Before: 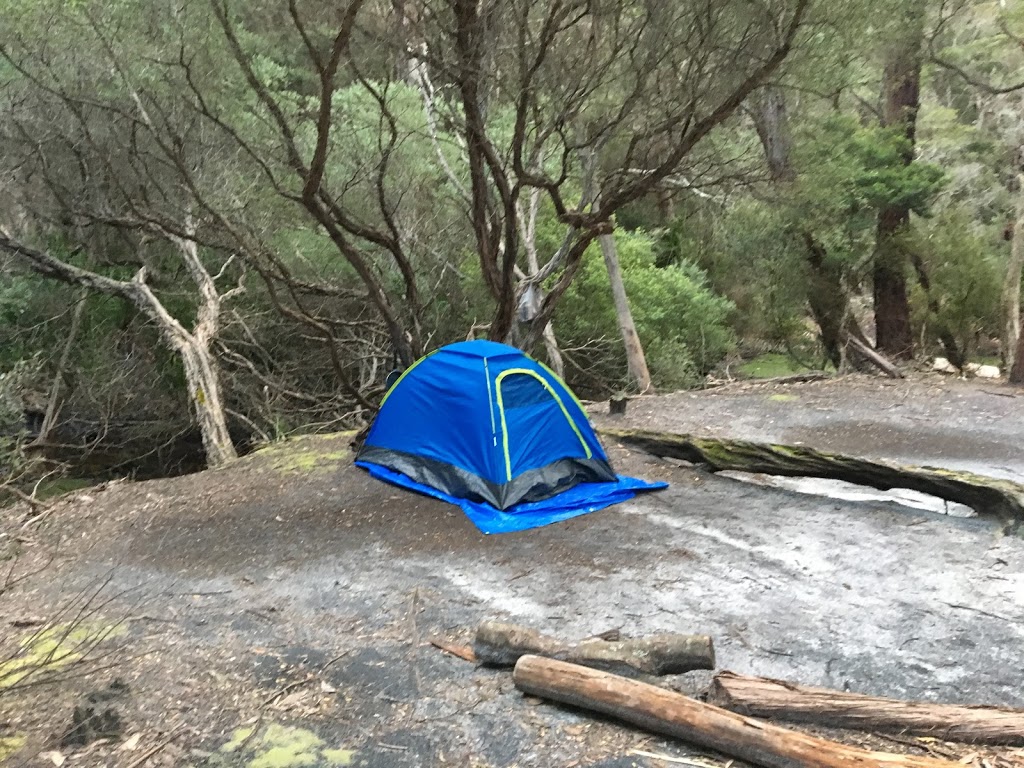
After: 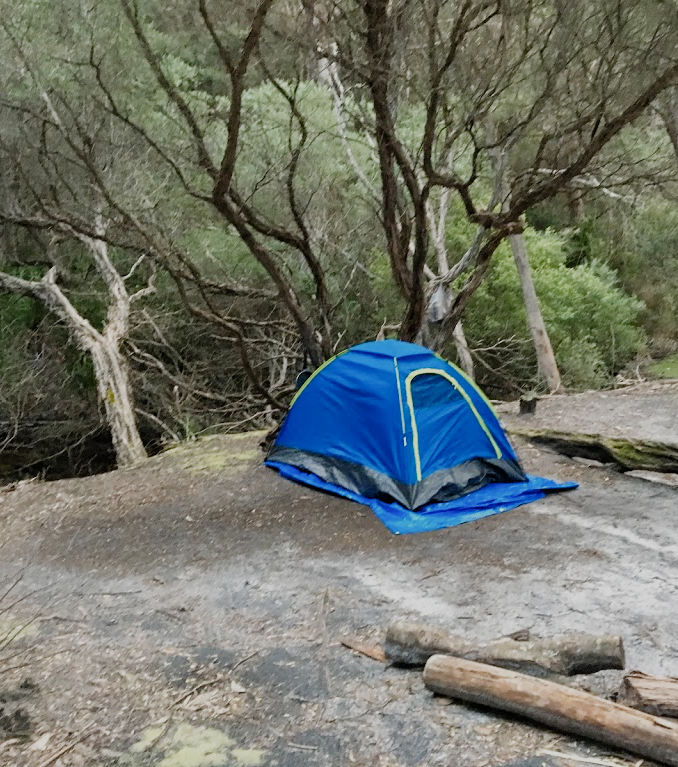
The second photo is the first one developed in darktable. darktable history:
crop and rotate: left 8.801%, right 24.96%
filmic rgb: black relative exposure -7.65 EV, white relative exposure 4.56 EV, hardness 3.61, preserve chrominance no, color science v4 (2020), contrast in shadows soft
